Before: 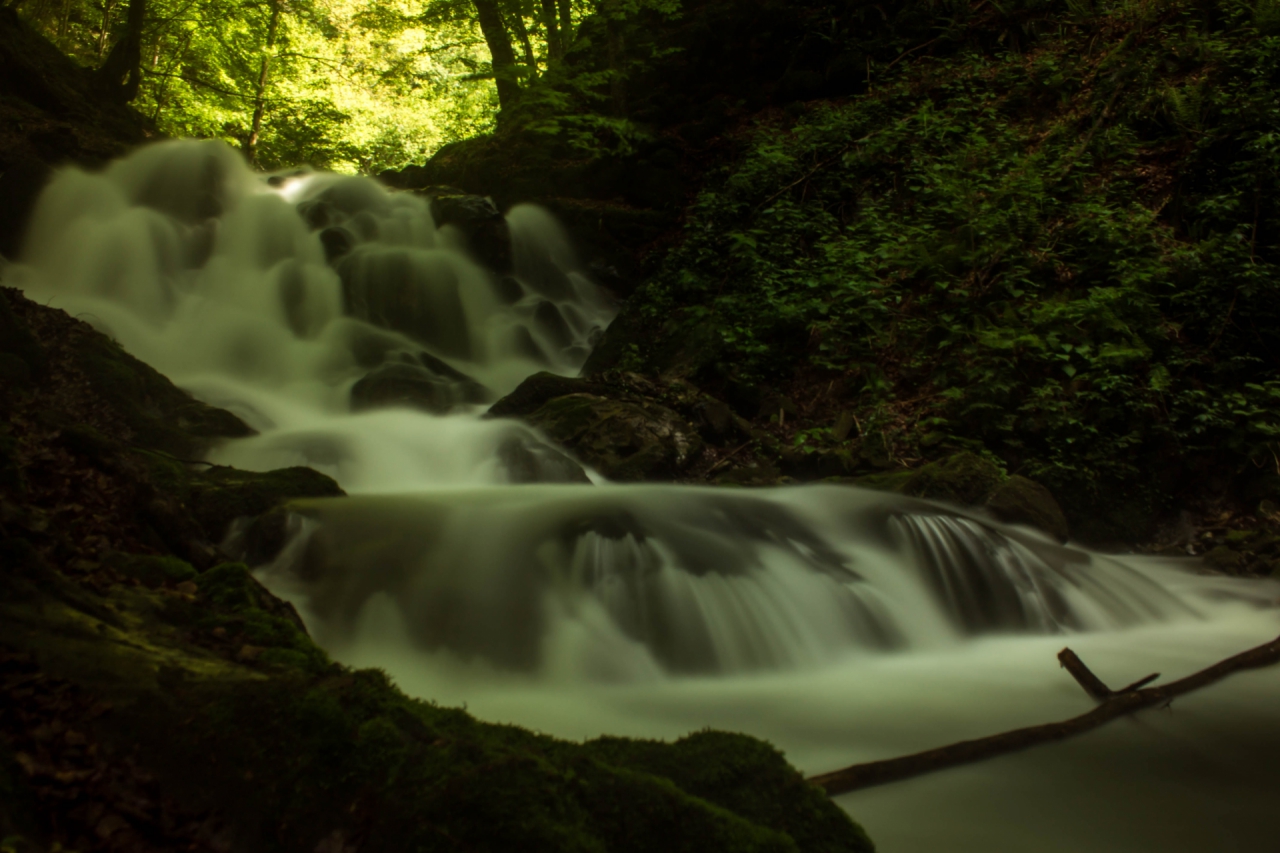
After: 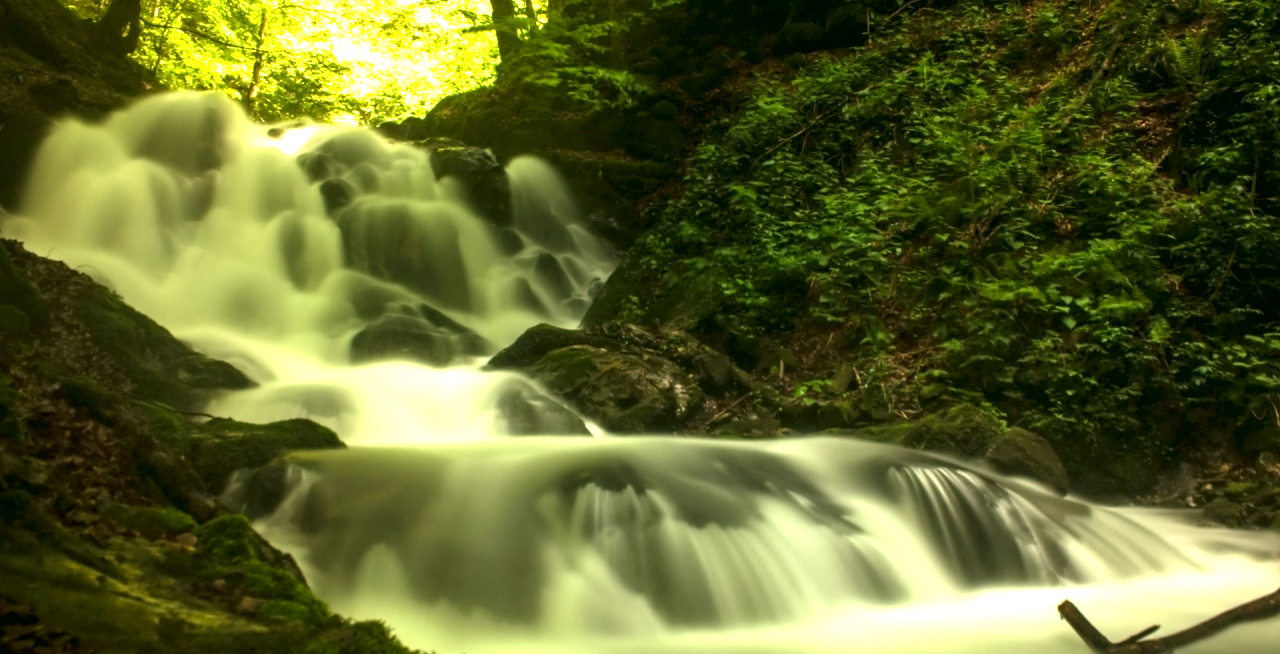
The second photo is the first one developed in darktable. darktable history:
crop: top 5.667%, bottom 17.637%
contrast equalizer: y [[0.5 ×4, 0.525, 0.667], [0.5 ×6], [0.5 ×6], [0 ×4, 0.042, 0], [0, 0, 0.004, 0.1, 0.191, 0.131]]
exposure: exposure 2.207 EV, compensate highlight preservation false
color correction: highlights a* 4.02, highlights b* 4.98, shadows a* -7.55, shadows b* 4.98
